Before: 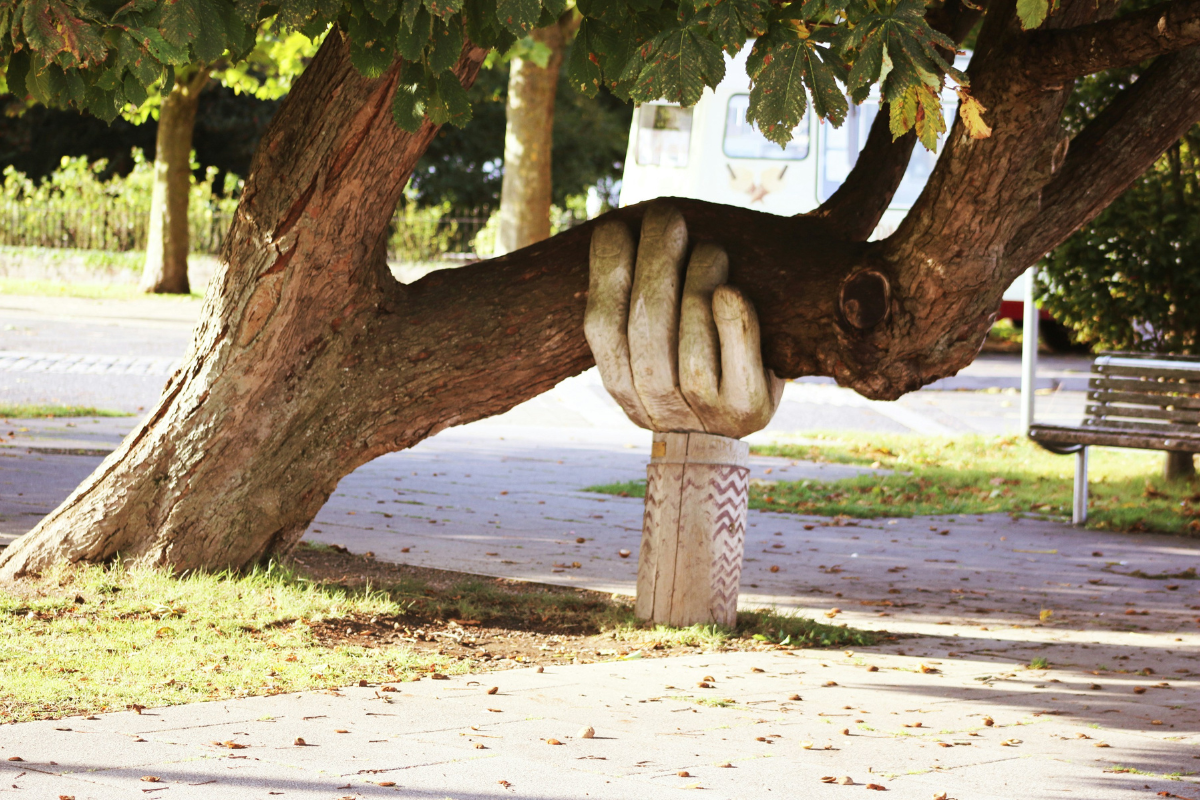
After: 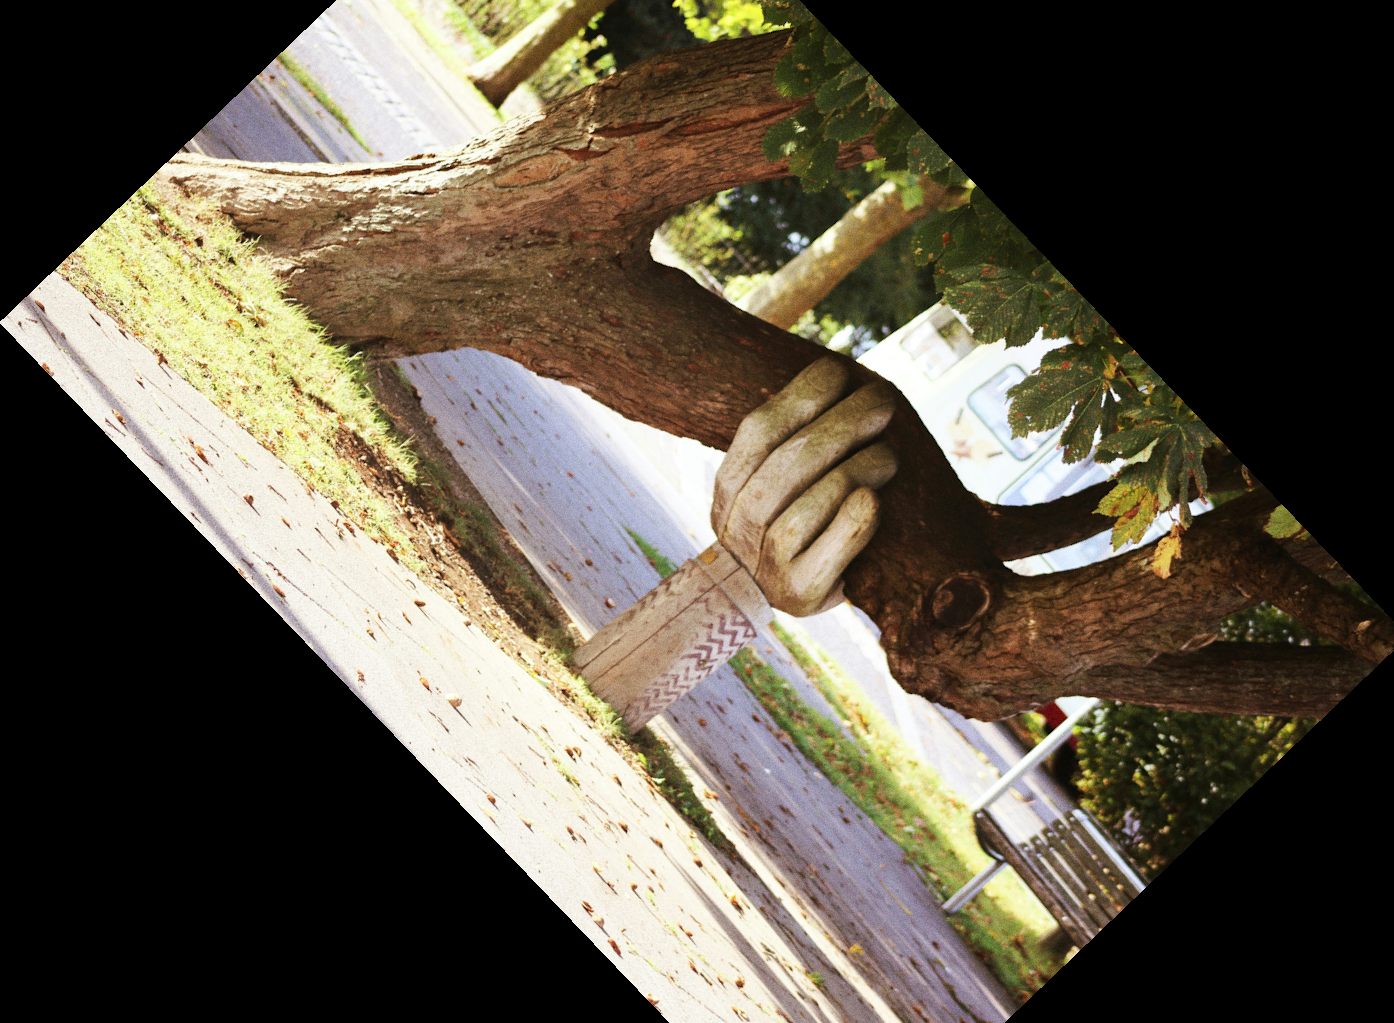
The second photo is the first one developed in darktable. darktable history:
grain: coarseness 0.09 ISO
crop and rotate: angle -46.26°, top 16.234%, right 0.912%, bottom 11.704%
